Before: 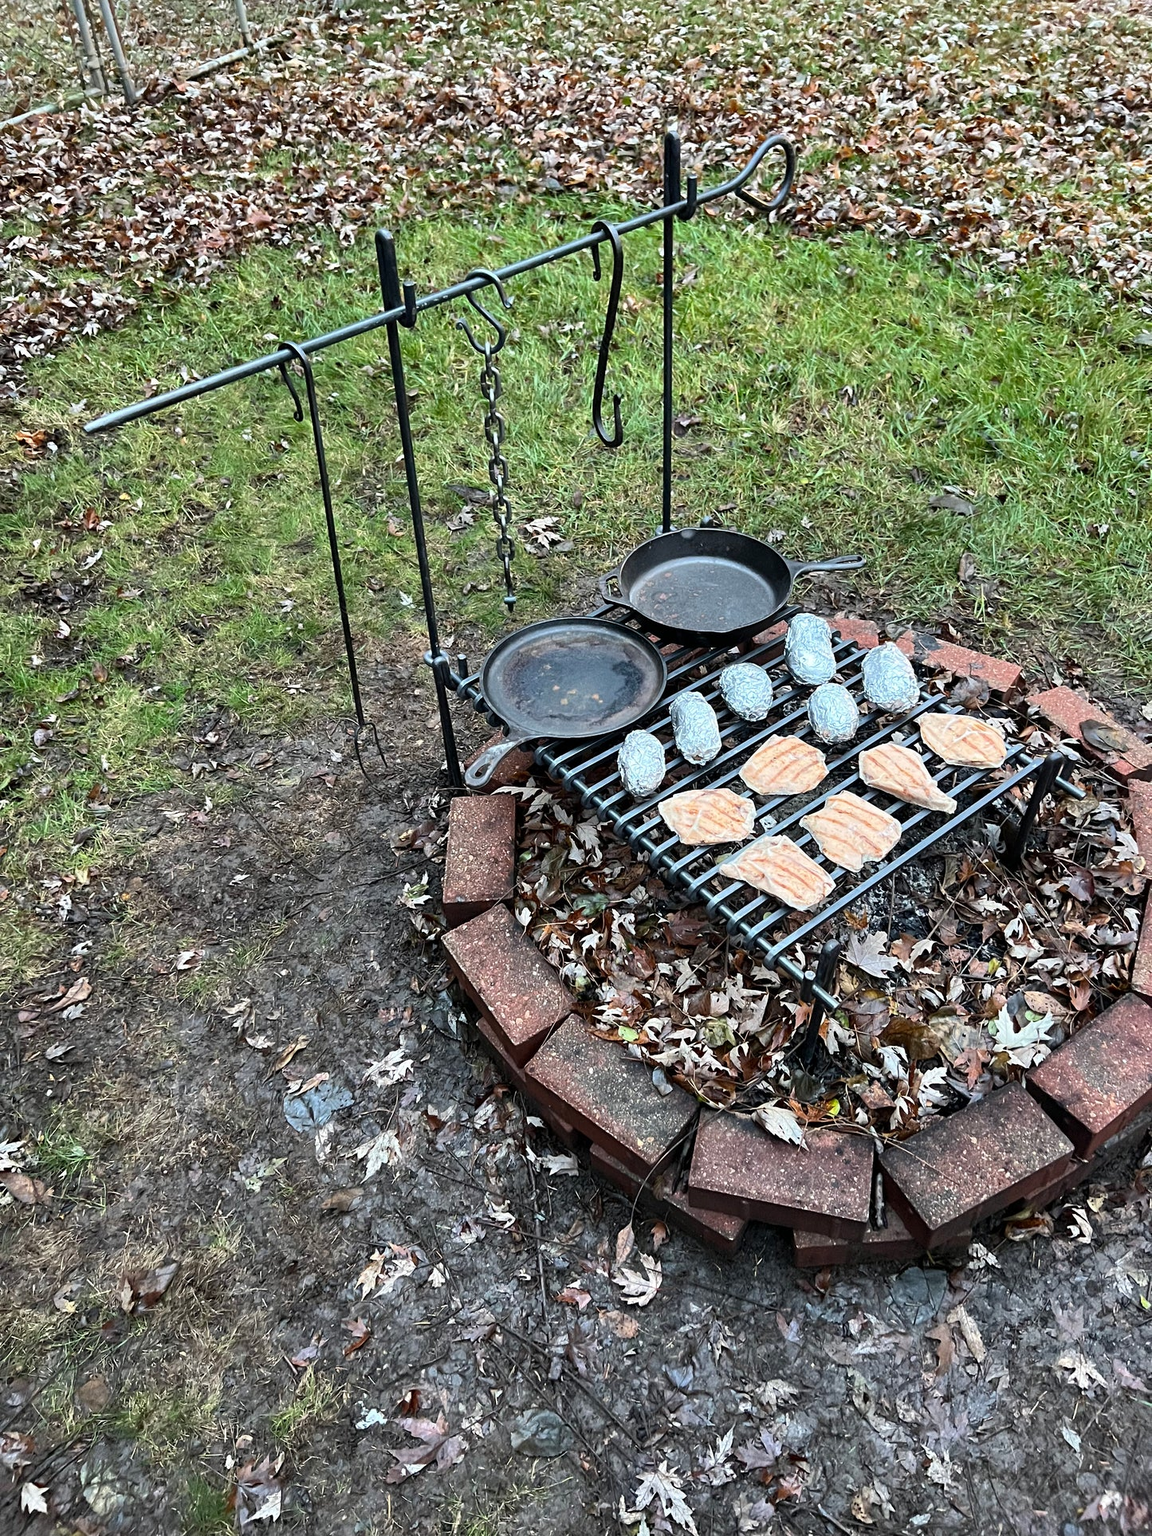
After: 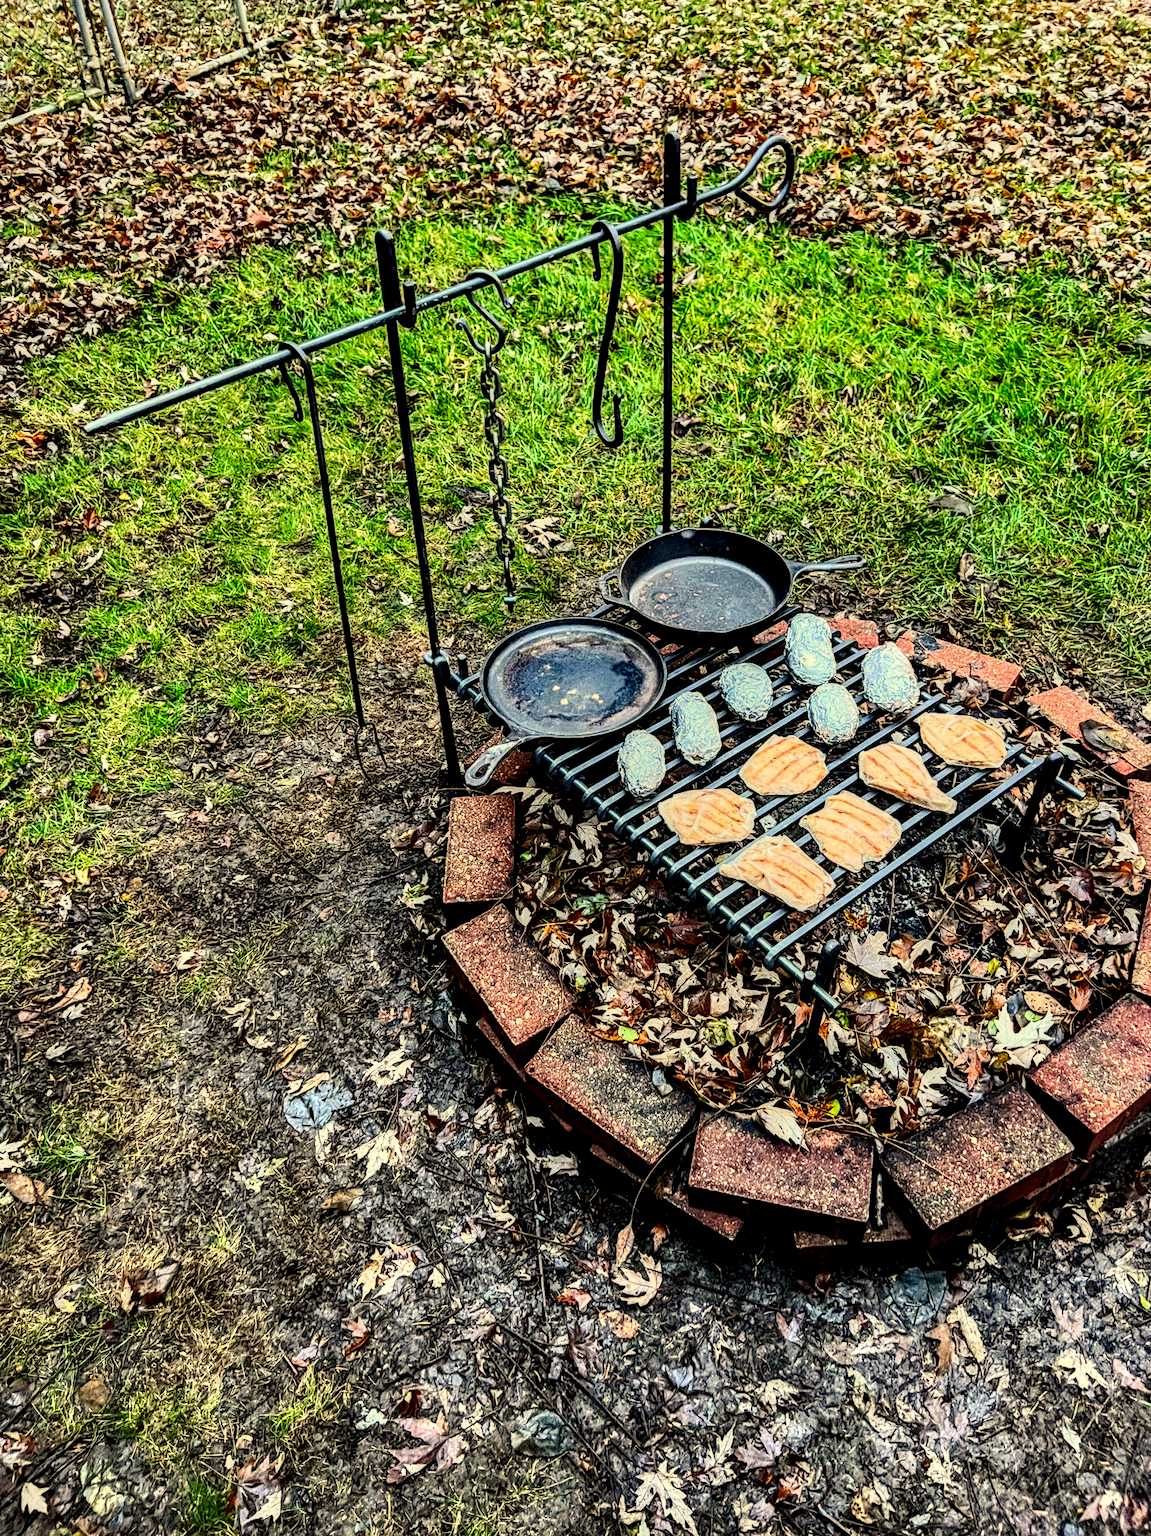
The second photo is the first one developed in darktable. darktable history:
color correction: highlights a* 2.72, highlights b* 22.8
filmic rgb: black relative exposure -7.65 EV, white relative exposure 4.56 EV, hardness 3.61
contrast brightness saturation: contrast 0.26, brightness 0.02, saturation 0.87
local contrast: highlights 19%, detail 186%
